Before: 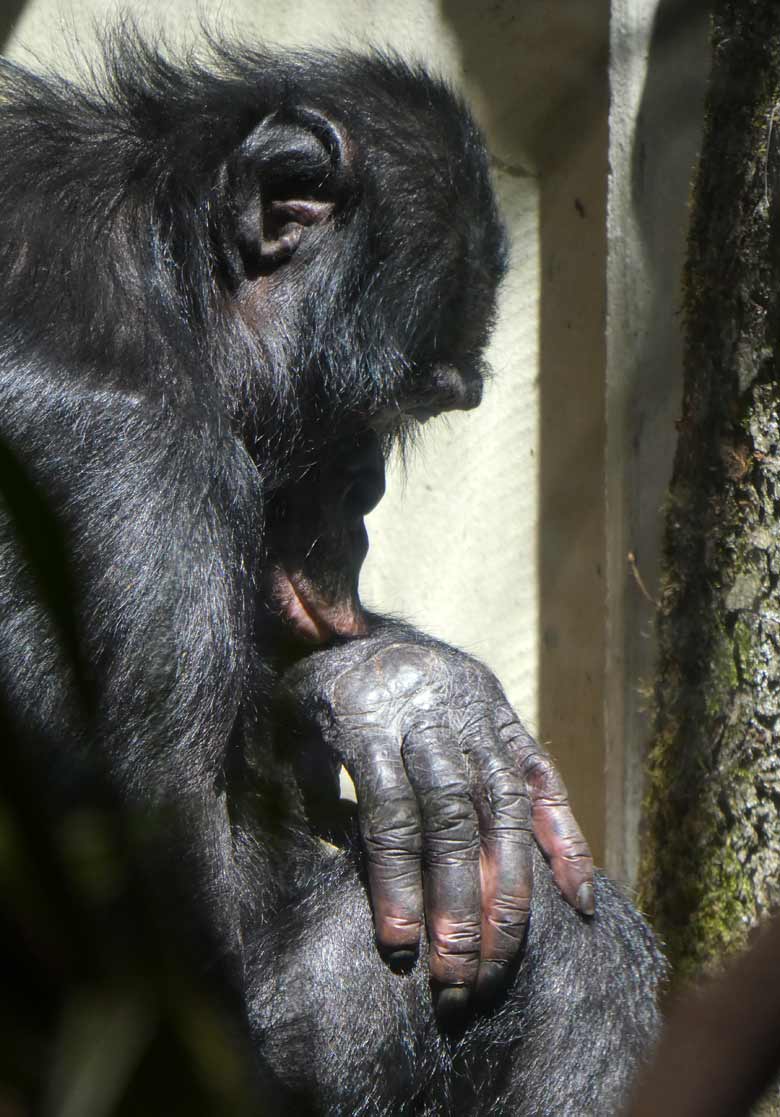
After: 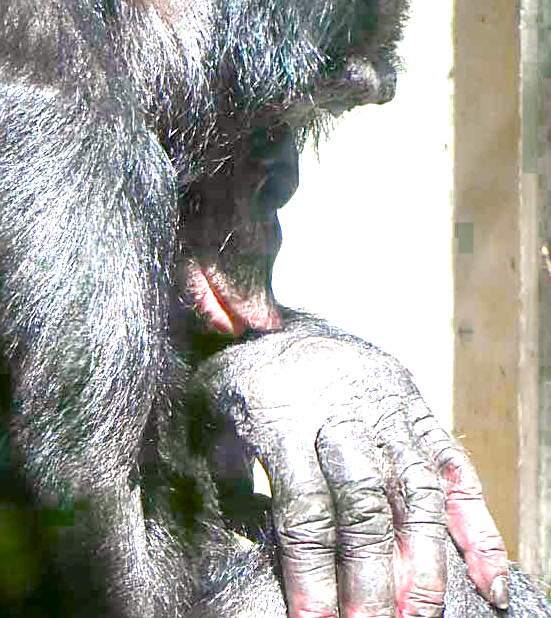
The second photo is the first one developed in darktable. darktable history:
crop: left 11.049%, top 27.405%, right 18.249%, bottom 17.191%
tone curve: curves: ch0 [(0, 0) (0.068, 0.031) (0.183, 0.13) (0.341, 0.319) (0.547, 0.545) (0.828, 0.817) (1, 0.968)]; ch1 [(0, 0) (0.23, 0.166) (0.34, 0.308) (0.371, 0.337) (0.429, 0.408) (0.477, 0.466) (0.499, 0.5) (0.529, 0.528) (0.559, 0.578) (0.743, 0.798) (1, 1)]; ch2 [(0, 0) (0.431, 0.419) (0.495, 0.502) (0.524, 0.525) (0.568, 0.543) (0.6, 0.597) (0.634, 0.644) (0.728, 0.722) (1, 1)], color space Lab, independent channels, preserve colors none
sharpen: on, module defaults
exposure: black level correction 0.001, exposure 1.859 EV, compensate highlight preservation false
color balance rgb: highlights gain › luminance 17.737%, perceptual saturation grading › global saturation 25.448%, perceptual saturation grading › highlights -50.404%, perceptual saturation grading › shadows 30.472%
tone equalizer: -8 EV 1.01 EV, -7 EV 0.996 EV, -6 EV 1.02 EV, -5 EV 1.01 EV, -4 EV 1.04 EV, -3 EV 0.727 EV, -2 EV 0.489 EV, -1 EV 0.243 EV, mask exposure compensation -0.486 EV
color zones: curves: ch0 [(0.25, 0.5) (0.347, 0.092) (0.75, 0.5)]; ch1 [(0.25, 0.5) (0.33, 0.51) (0.75, 0.5)]
